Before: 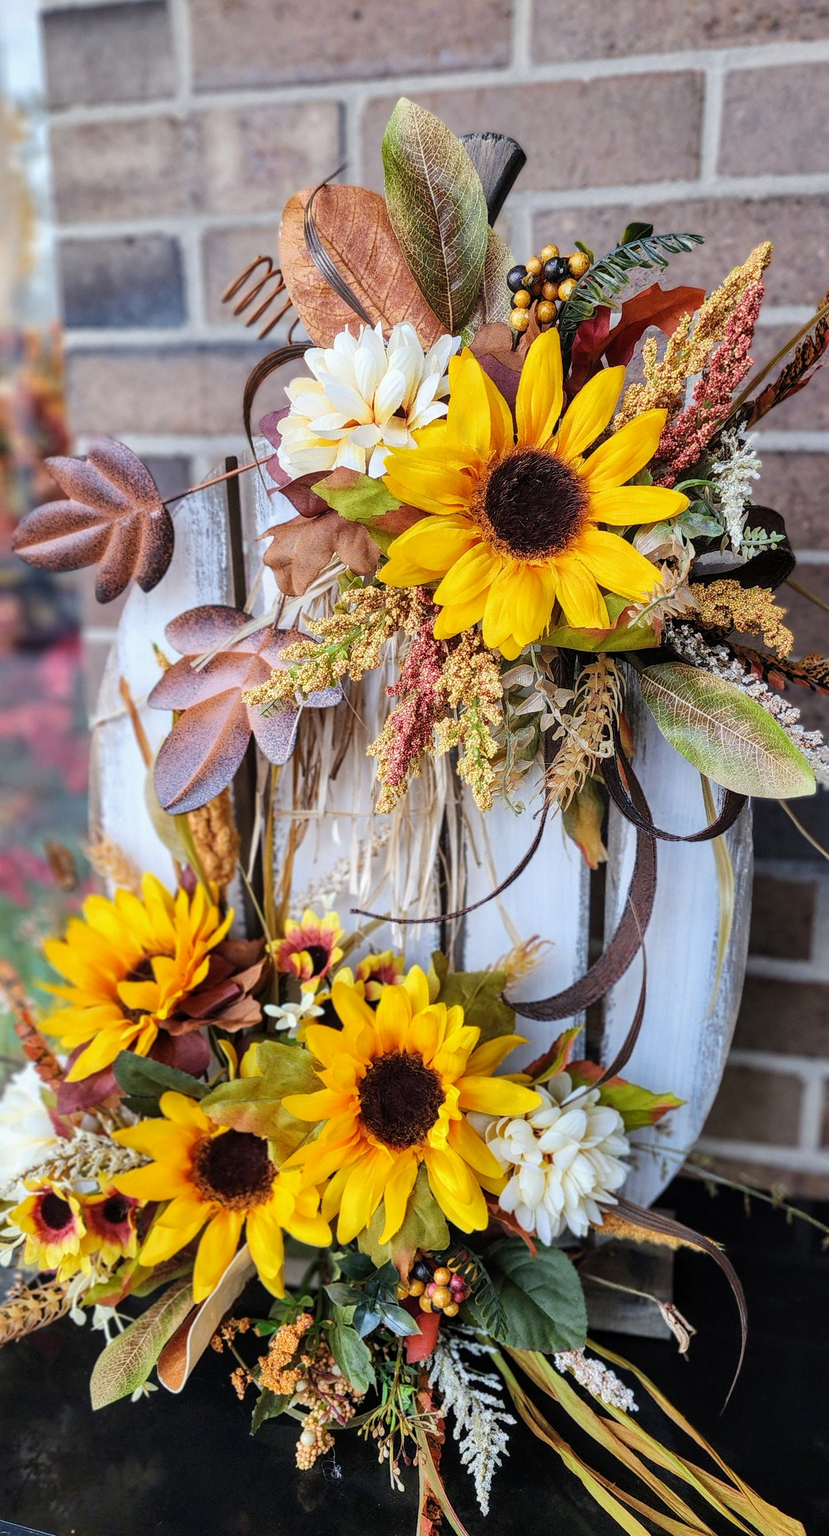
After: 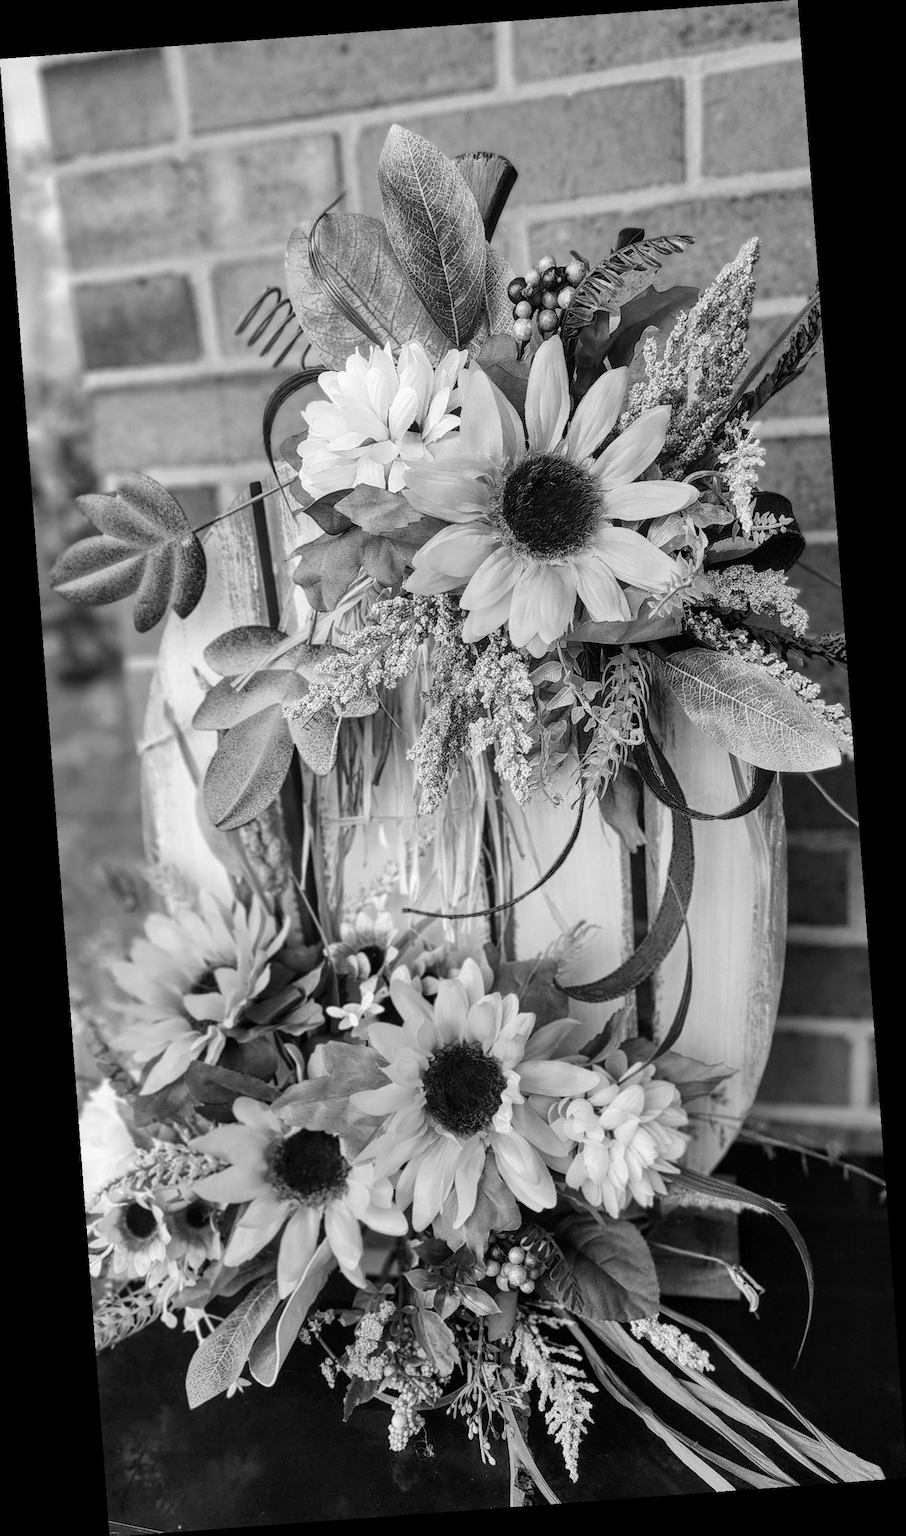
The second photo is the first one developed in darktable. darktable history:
monochrome: on, module defaults
rotate and perspective: rotation -4.25°, automatic cropping off
